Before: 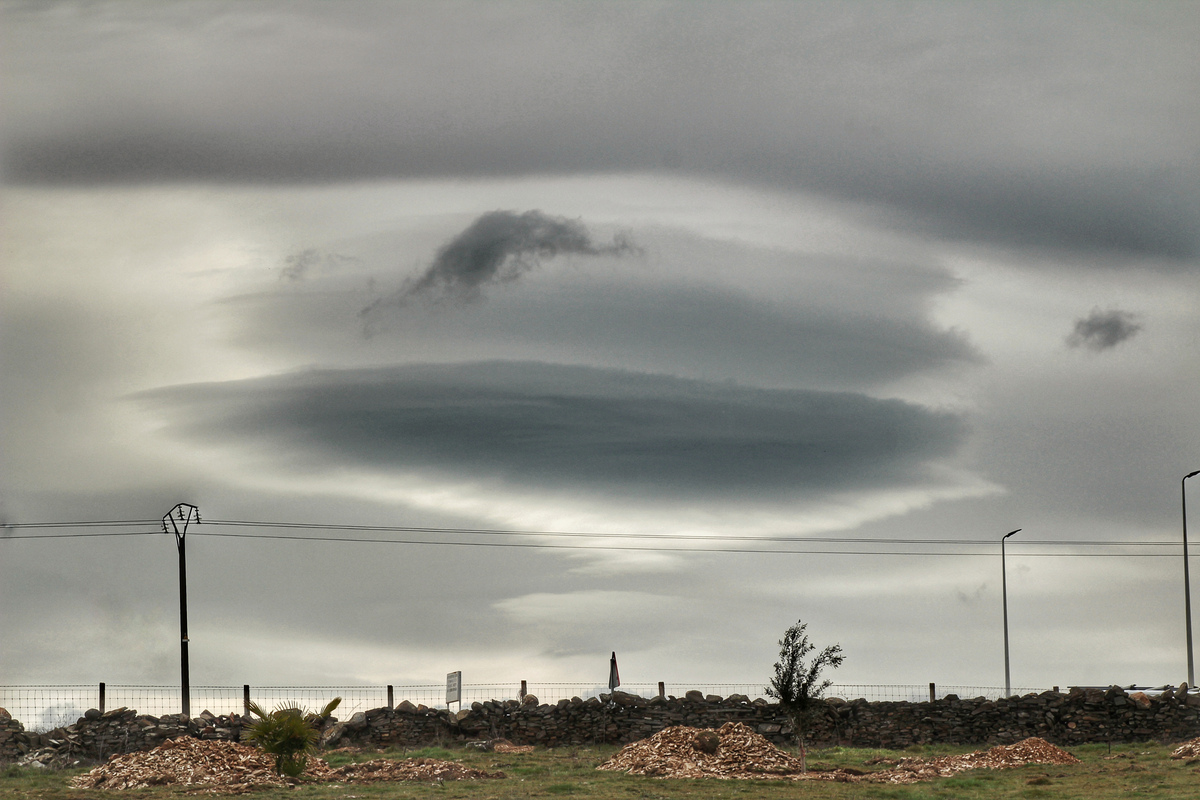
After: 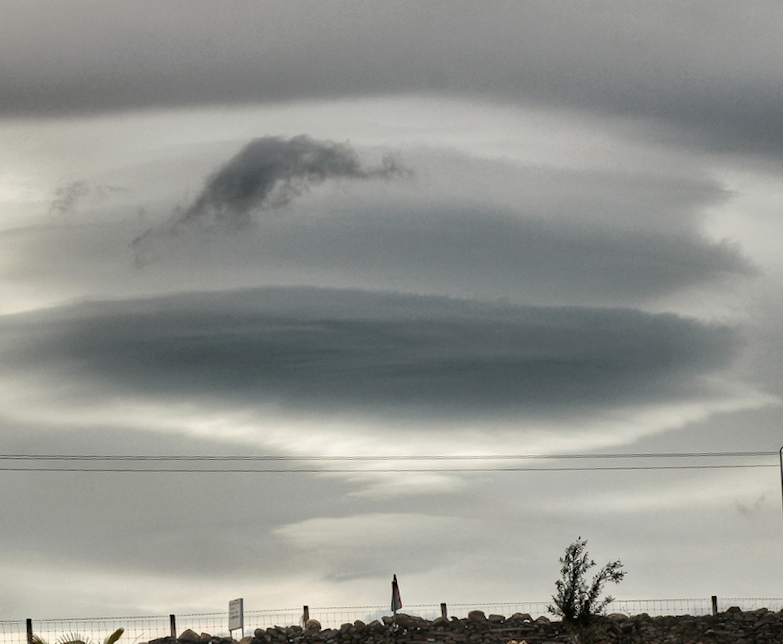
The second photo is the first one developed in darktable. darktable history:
crop and rotate: angle -3.27°, left 14.277%, top 0.028%, right 10.766%, bottom 0.028%
rotate and perspective: rotation -5°, crop left 0.05, crop right 0.952, crop top 0.11, crop bottom 0.89
